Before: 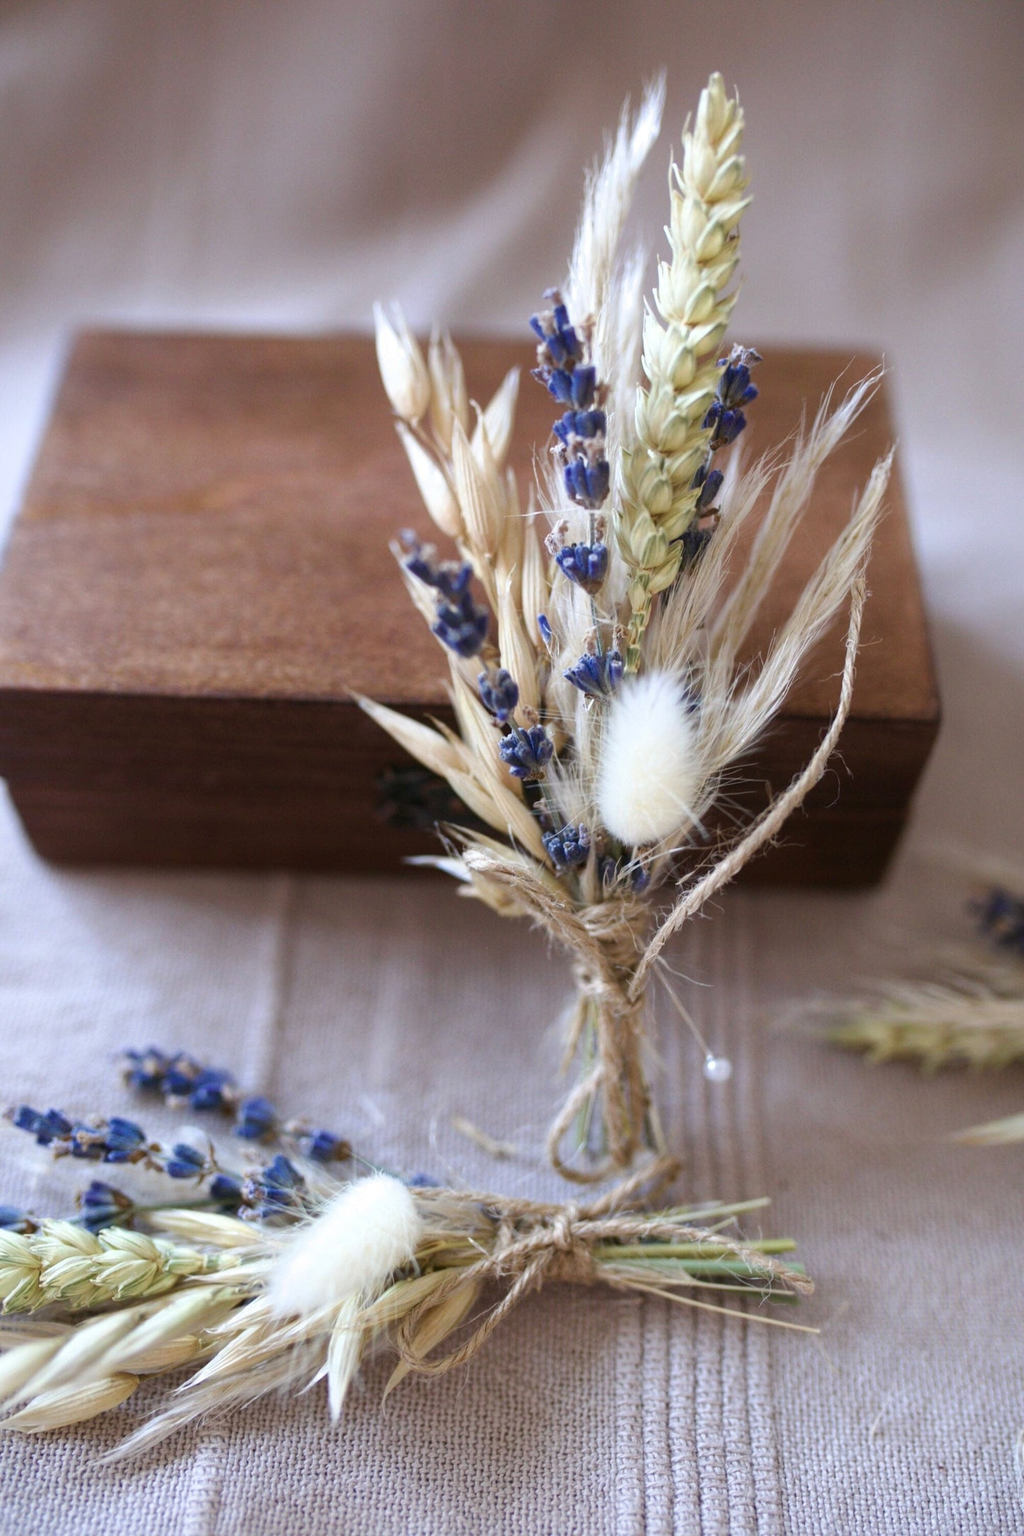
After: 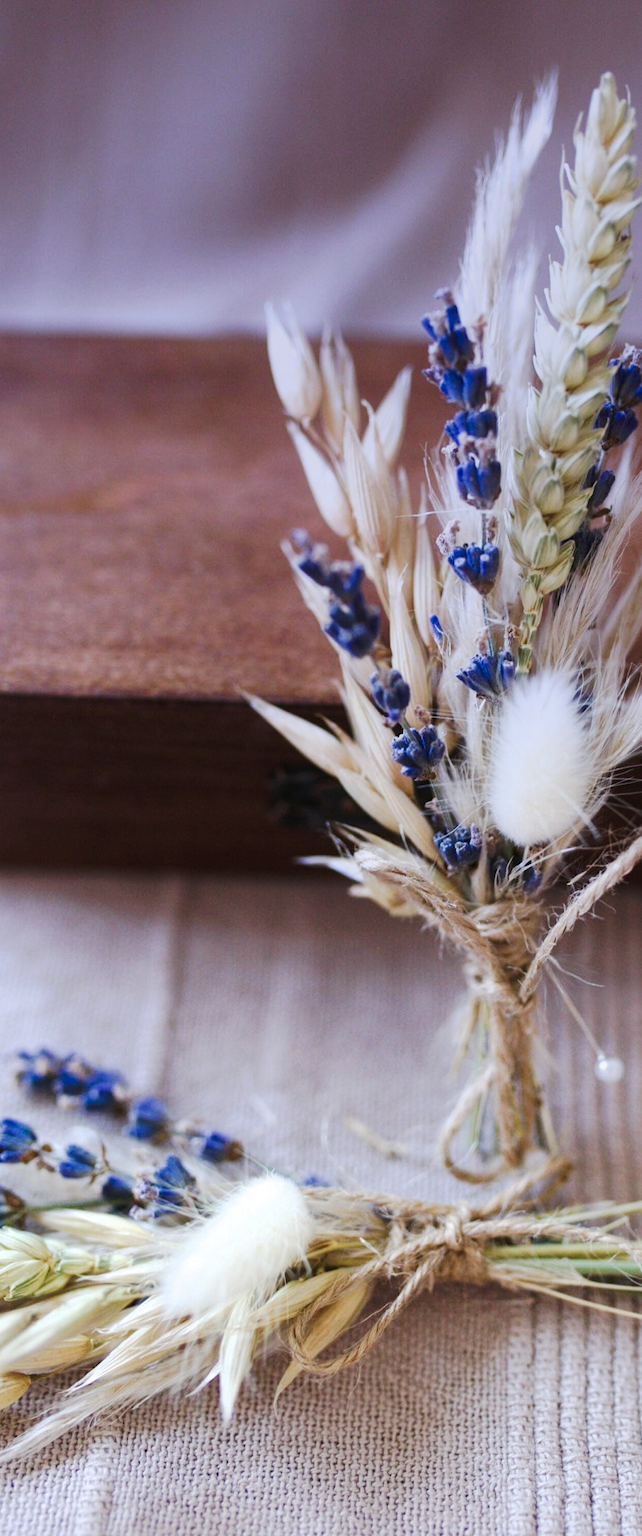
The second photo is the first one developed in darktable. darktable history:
tone curve: curves: ch0 [(0, 0) (0.003, 0.019) (0.011, 0.022) (0.025, 0.029) (0.044, 0.041) (0.069, 0.06) (0.1, 0.09) (0.136, 0.123) (0.177, 0.163) (0.224, 0.206) (0.277, 0.268) (0.335, 0.35) (0.399, 0.436) (0.468, 0.526) (0.543, 0.624) (0.623, 0.713) (0.709, 0.779) (0.801, 0.845) (0.898, 0.912) (1, 1)], preserve colors none
crop: left 10.644%, right 26.528%
white balance: emerald 1
graduated density: hue 238.83°, saturation 50%
